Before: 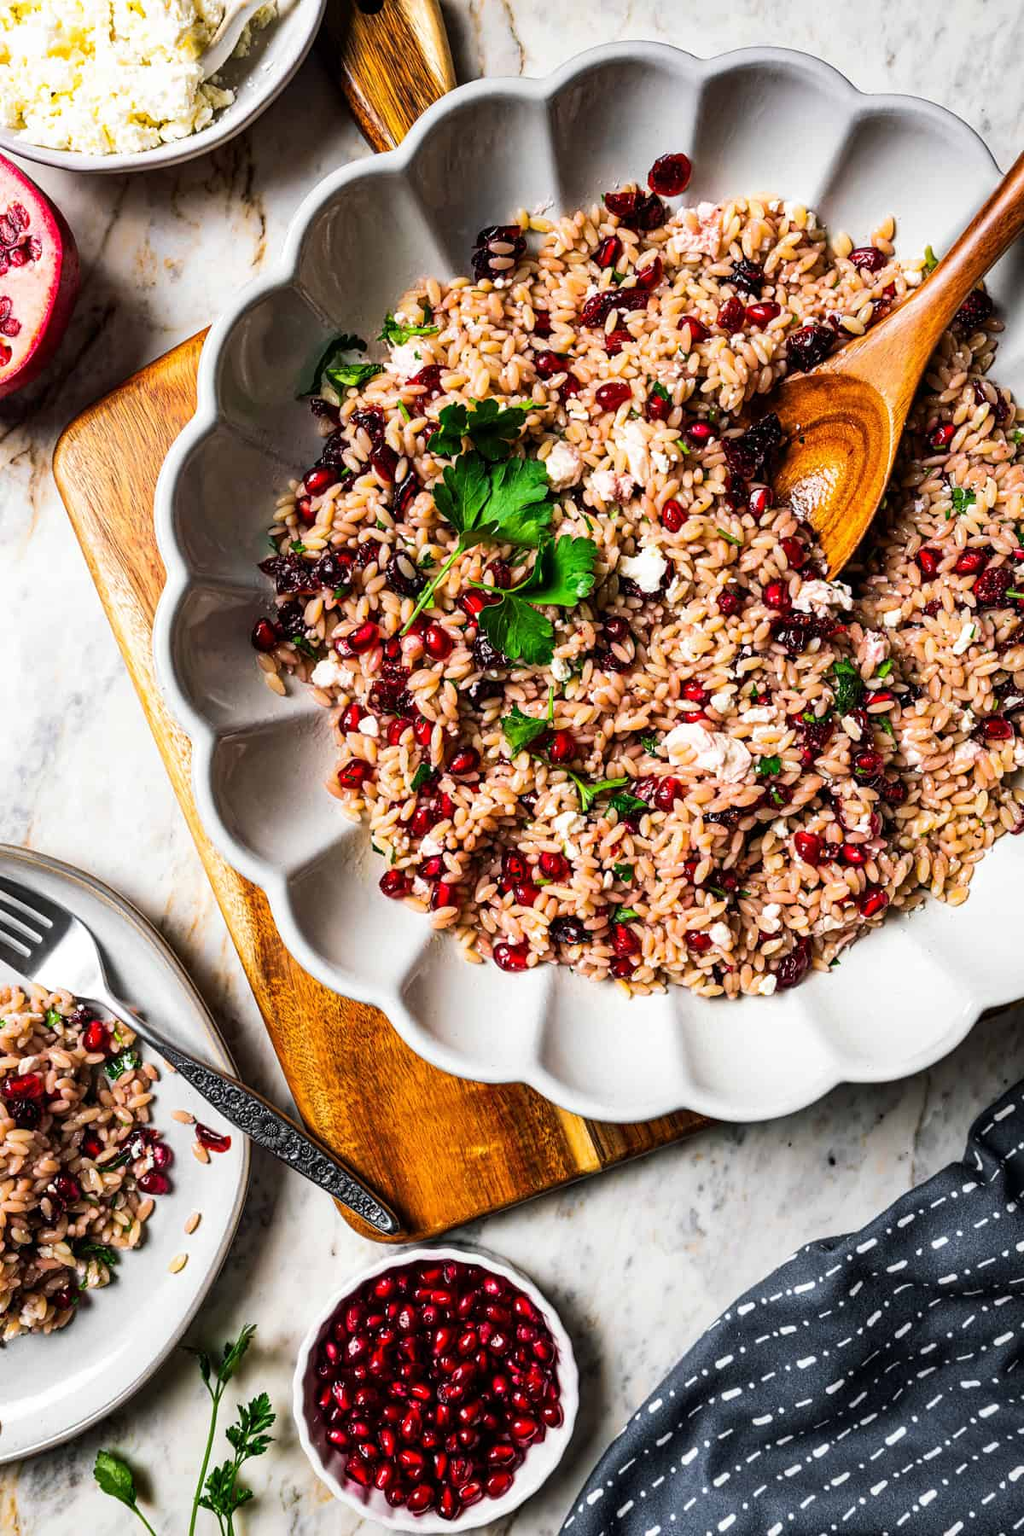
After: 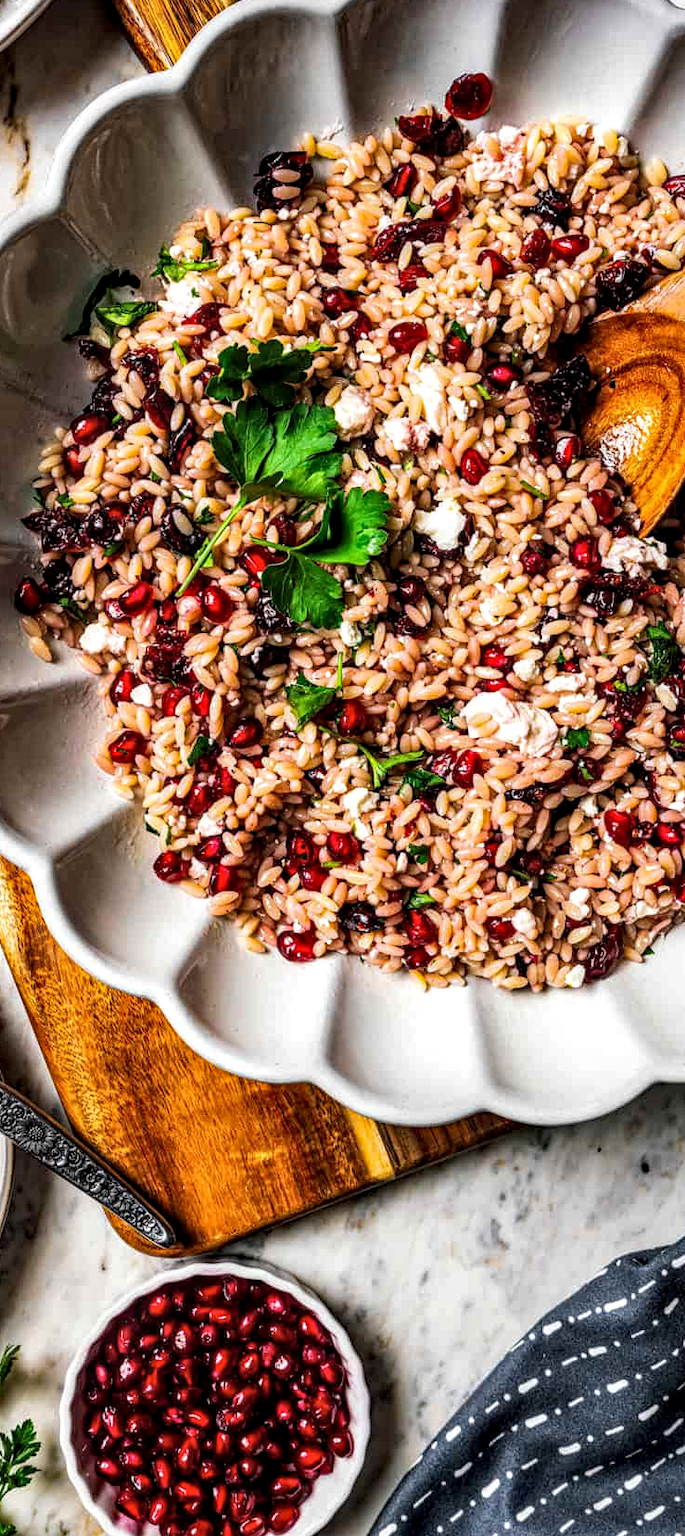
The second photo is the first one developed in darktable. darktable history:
crop and rotate: left 23.325%, top 5.62%, right 15.048%, bottom 2.281%
haze removal: compatibility mode true, adaptive false
local contrast: detail 142%
